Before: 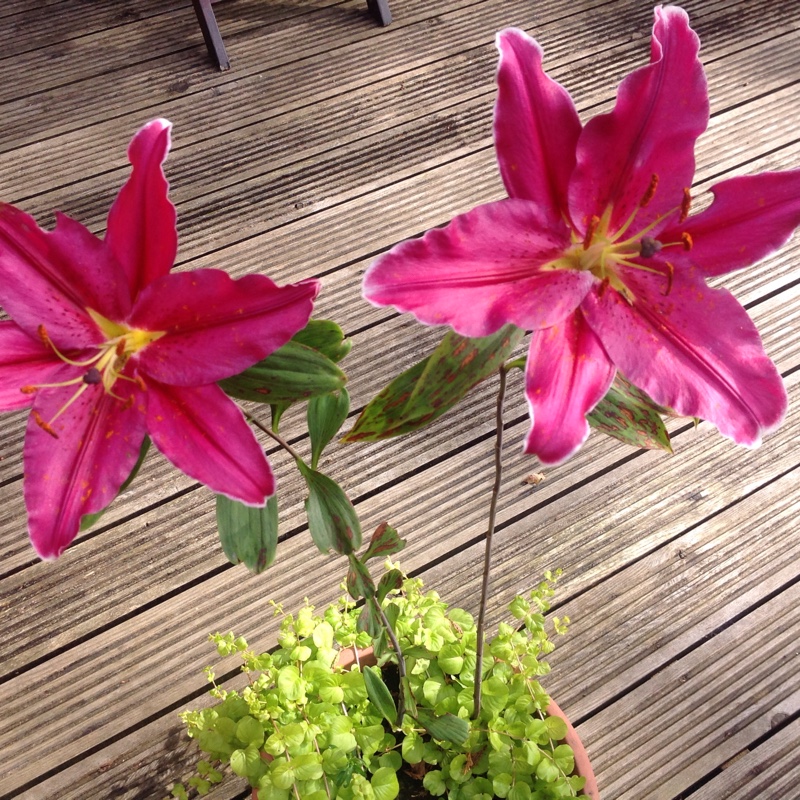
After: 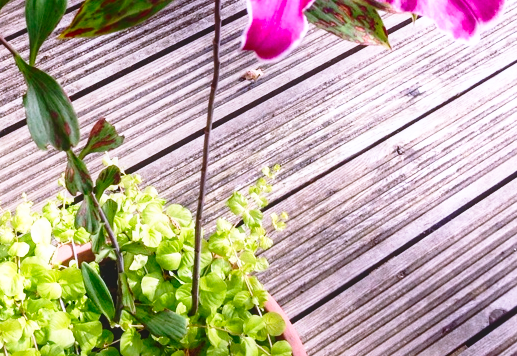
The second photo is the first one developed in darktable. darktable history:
tone equalizer: -8 EV 0.275 EV, -7 EV 0.379 EV, -6 EV 0.4 EV, -5 EV 0.273 EV, -3 EV -0.281 EV, -2 EV -0.393 EV, -1 EV -0.413 EV, +0 EV -0.239 EV
local contrast: detail 109%
color balance rgb: highlights gain › chroma 1.487%, highlights gain › hue 309.5°, global offset › luminance 1.994%, perceptual saturation grading › global saturation 9.551%, perceptual brilliance grading › global brilliance 1.283%, perceptual brilliance grading › highlights 8.452%, perceptual brilliance grading › shadows -3.522%, global vibrance 20%
base curve: curves: ch0 [(0, 0) (0.036, 0.037) (0.121, 0.228) (0.46, 0.76) (0.859, 0.983) (1, 1)], preserve colors none
contrast brightness saturation: contrast 0.129, brightness -0.244, saturation 0.145
color calibration: illuminant custom, x 0.373, y 0.389, temperature 4231.94 K
crop and rotate: left 35.308%, top 50.672%, bottom 4.801%
